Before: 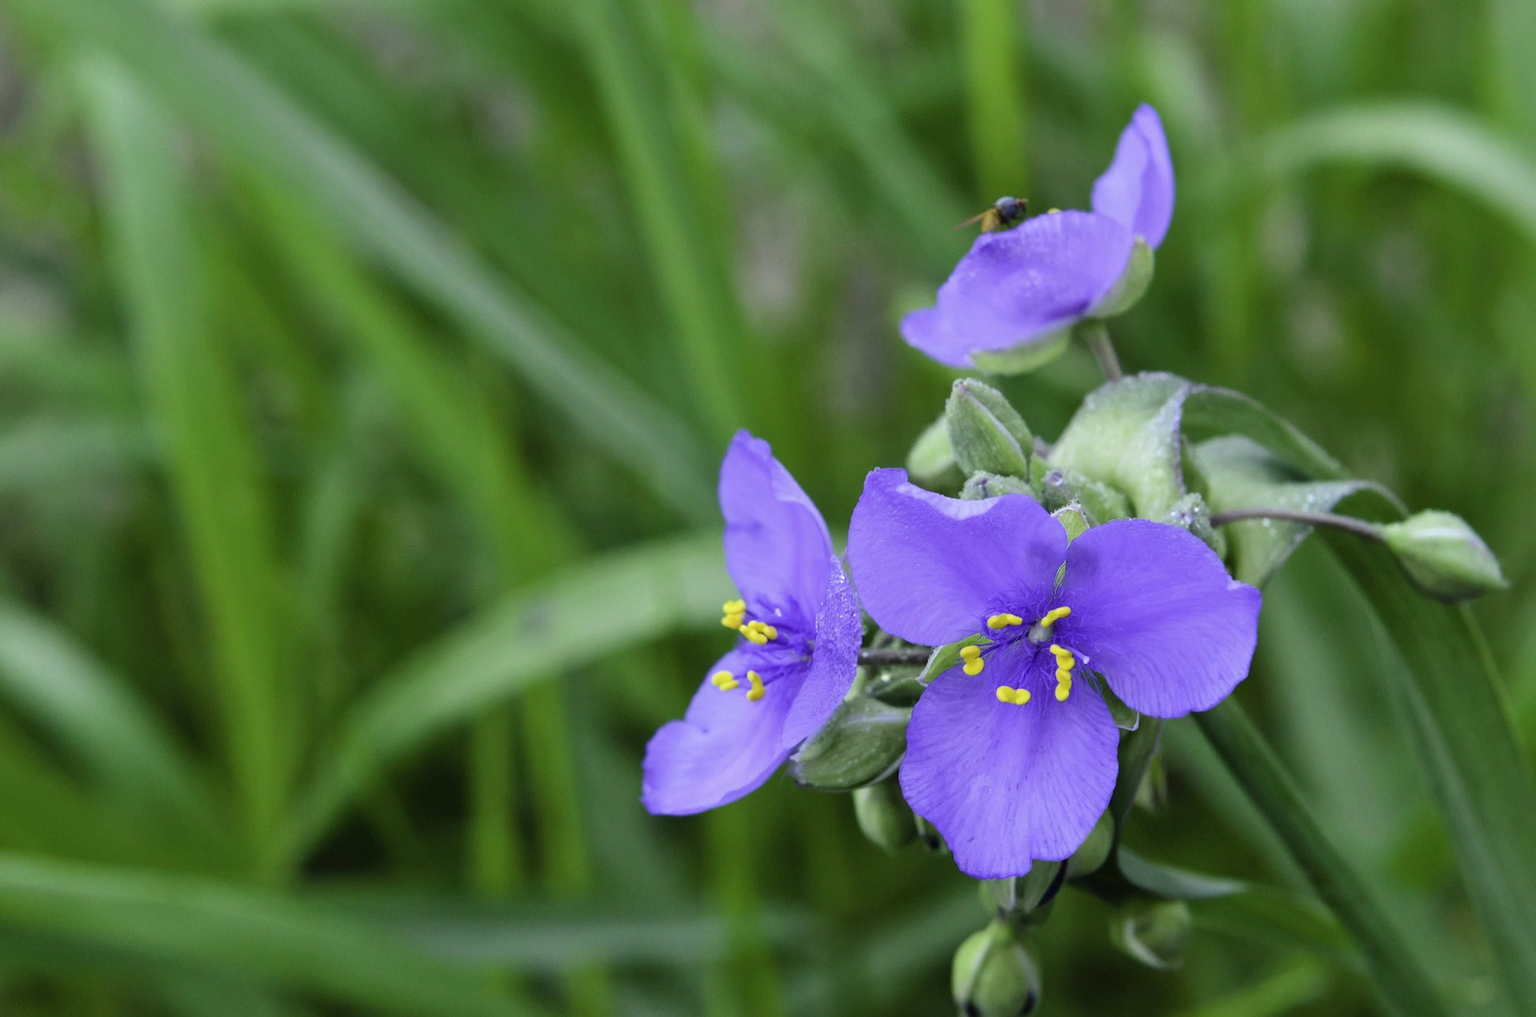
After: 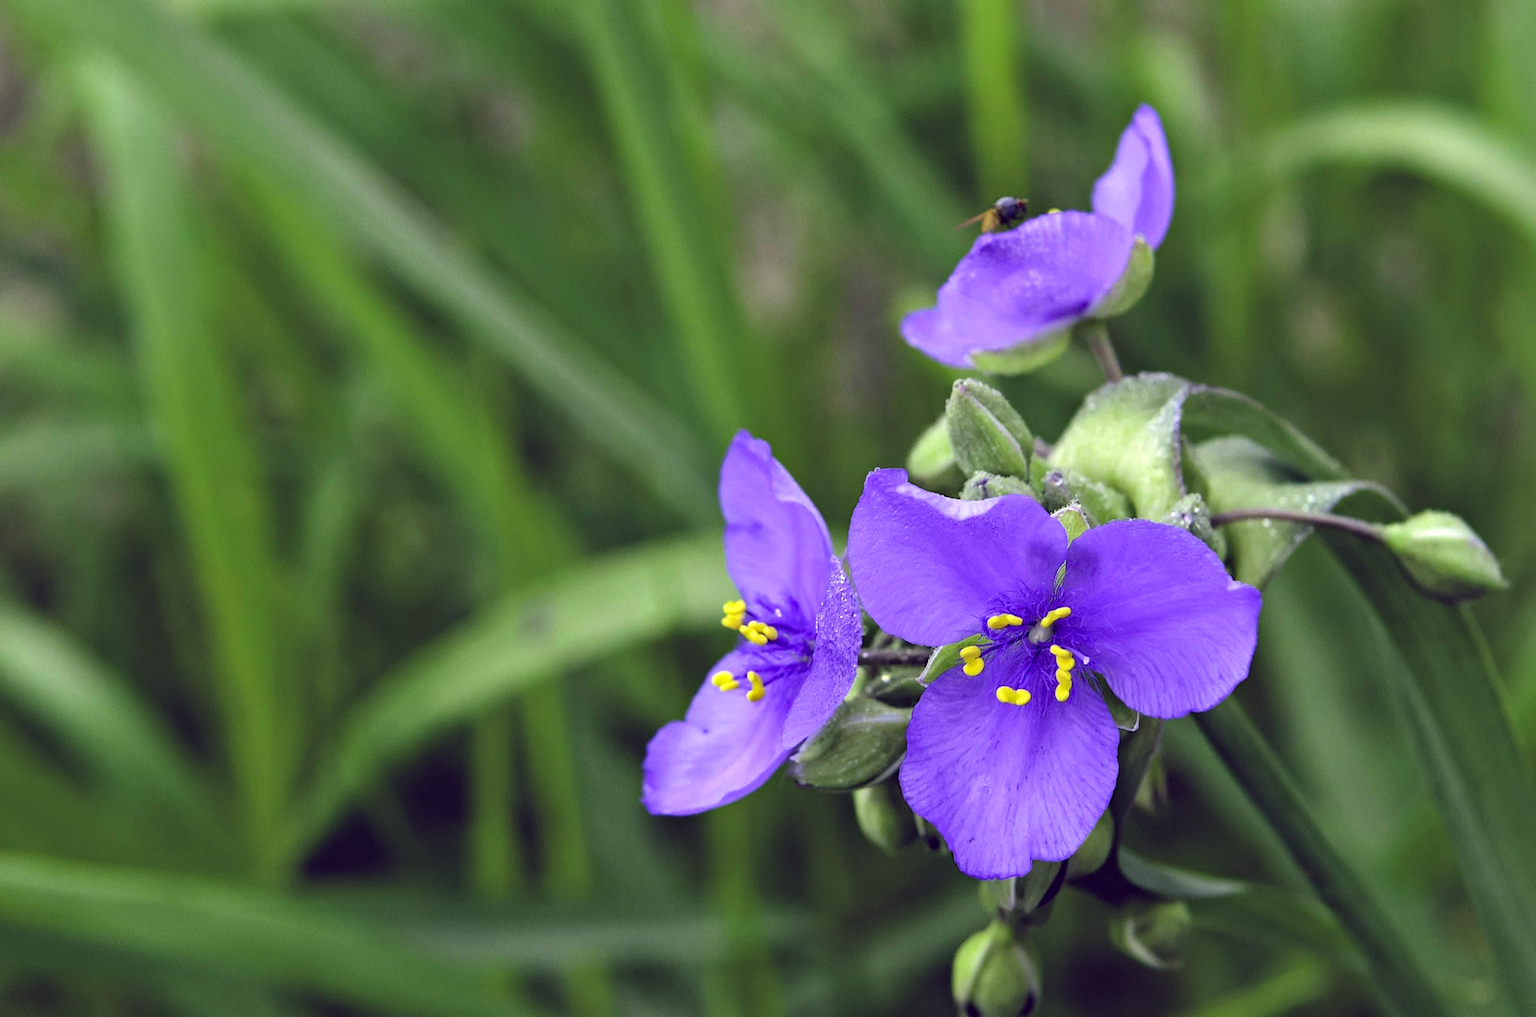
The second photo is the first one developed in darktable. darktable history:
haze removal: strength 0.29, distance 0.25, compatibility mode true, adaptive false
color balance: lift [1.001, 0.997, 0.99, 1.01], gamma [1.007, 1, 0.975, 1.025], gain [1, 1.065, 1.052, 0.935], contrast 13.25%
sharpen: radius 1, threshold 1
